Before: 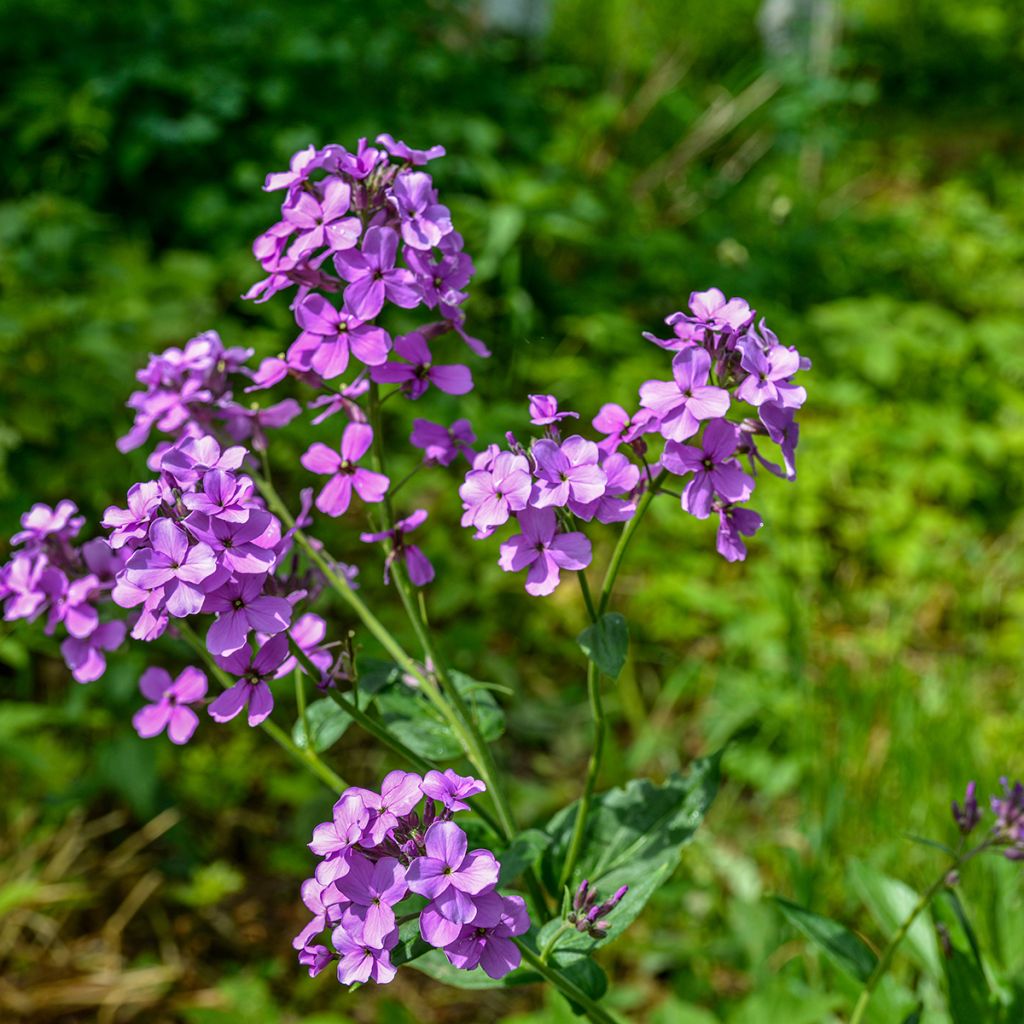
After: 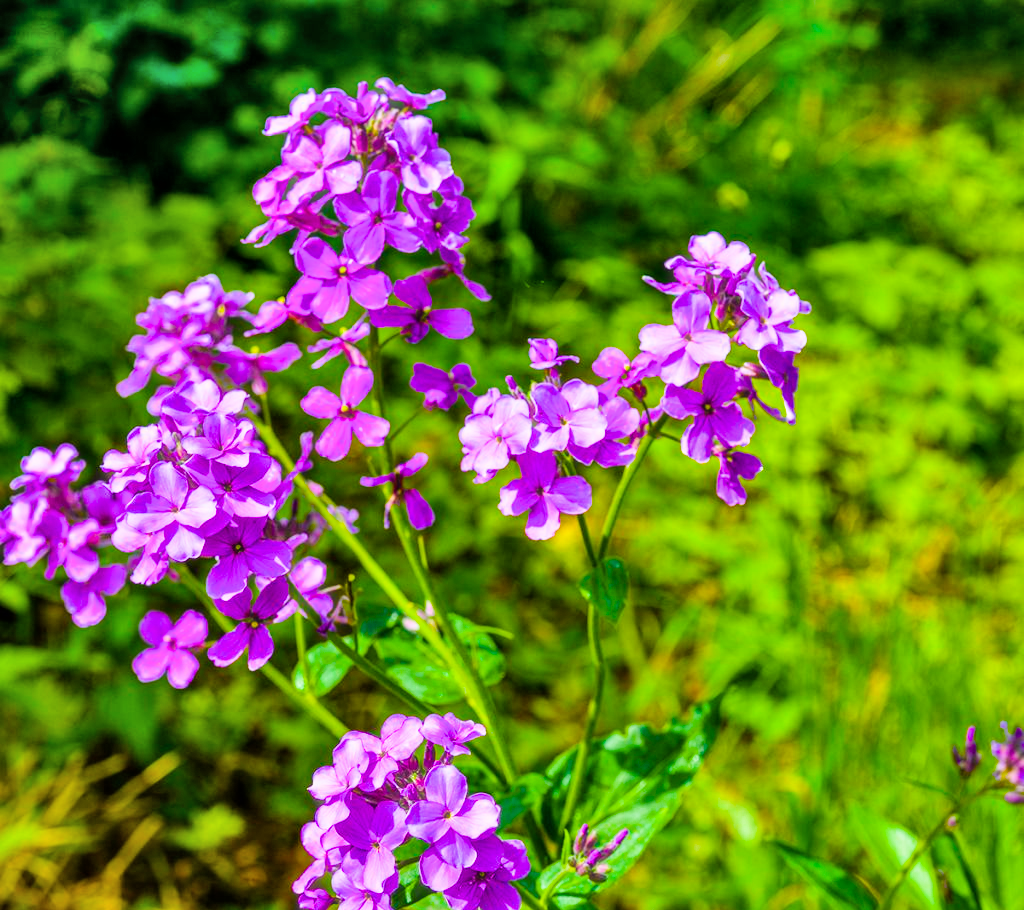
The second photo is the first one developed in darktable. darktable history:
exposure: black level correction 0, exposure 1.2 EV, compensate exposure bias true, compensate highlight preservation false
shadows and highlights: shadows 59.27, soften with gaussian
crop and rotate: top 5.471%, bottom 5.58%
color balance rgb: perceptual saturation grading › global saturation 63.821%, perceptual saturation grading › highlights 59.076%, perceptual saturation grading › mid-tones 49.298%, perceptual saturation grading › shadows 49.946%, global vibrance 4.812%, contrast 2.954%
filmic rgb: black relative exposure -7.65 EV, white relative exposure 3.99 EV, hardness 4.02, contrast 1.095, highlights saturation mix -29.31%
haze removal: strength -0.109, compatibility mode true, adaptive false
